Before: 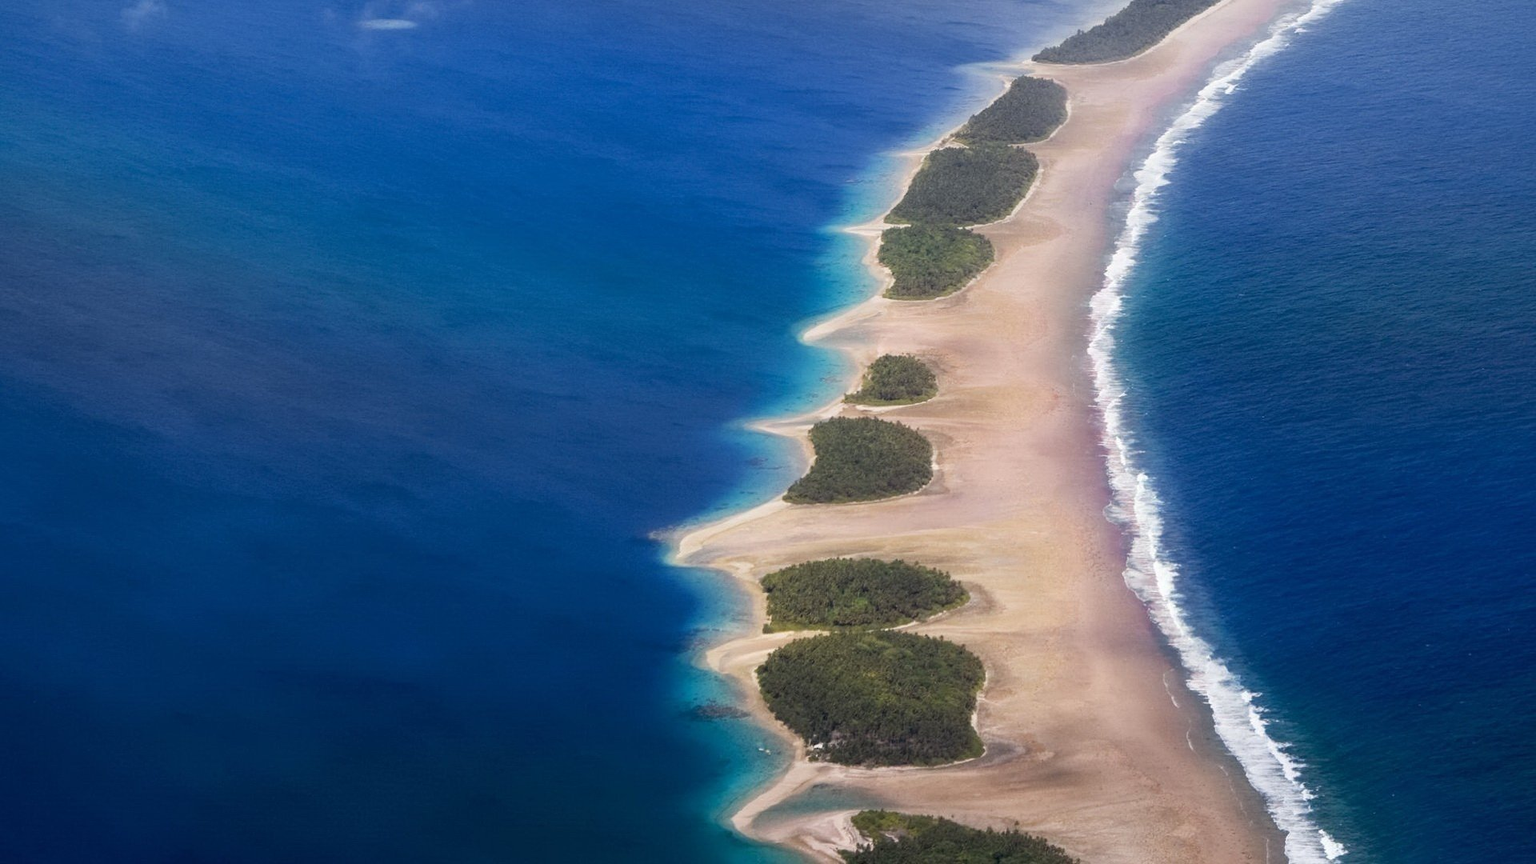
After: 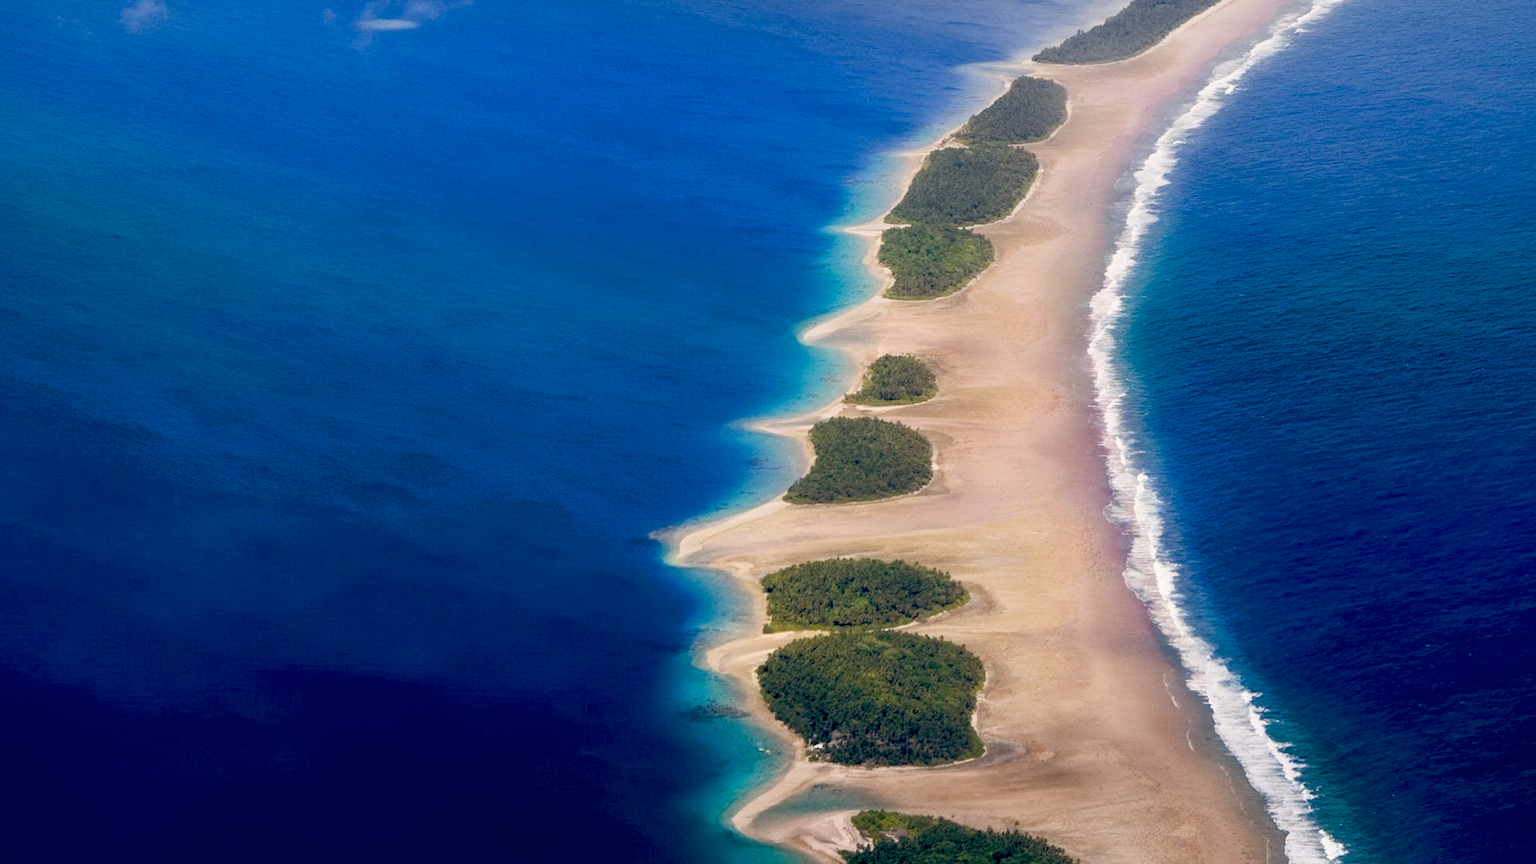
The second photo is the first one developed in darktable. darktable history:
color balance rgb: linear chroma grading › shadows 19.44%, linear chroma grading › highlights 3.42%, linear chroma grading › mid-tones 10.16%
color balance: lift [0.975, 0.993, 1, 1.015], gamma [1.1, 1, 1, 0.945], gain [1, 1.04, 1, 0.95]
